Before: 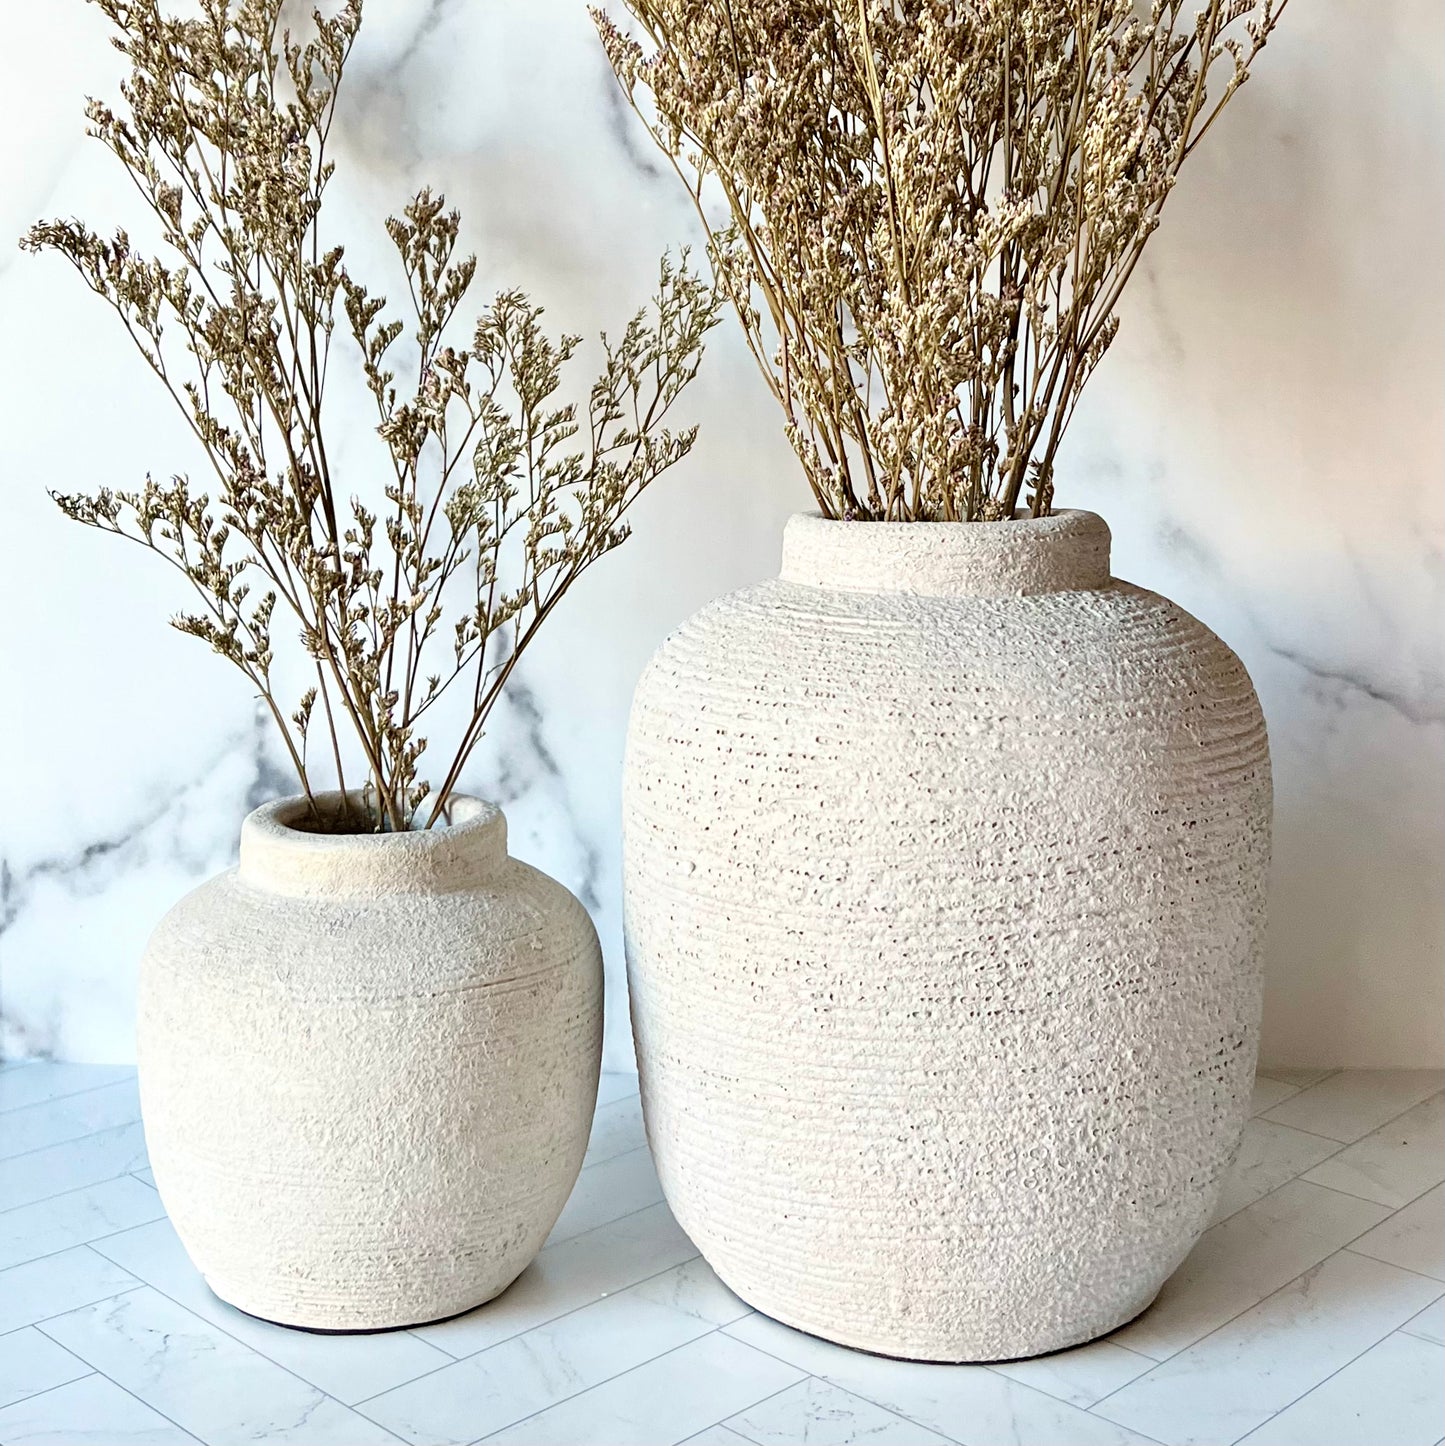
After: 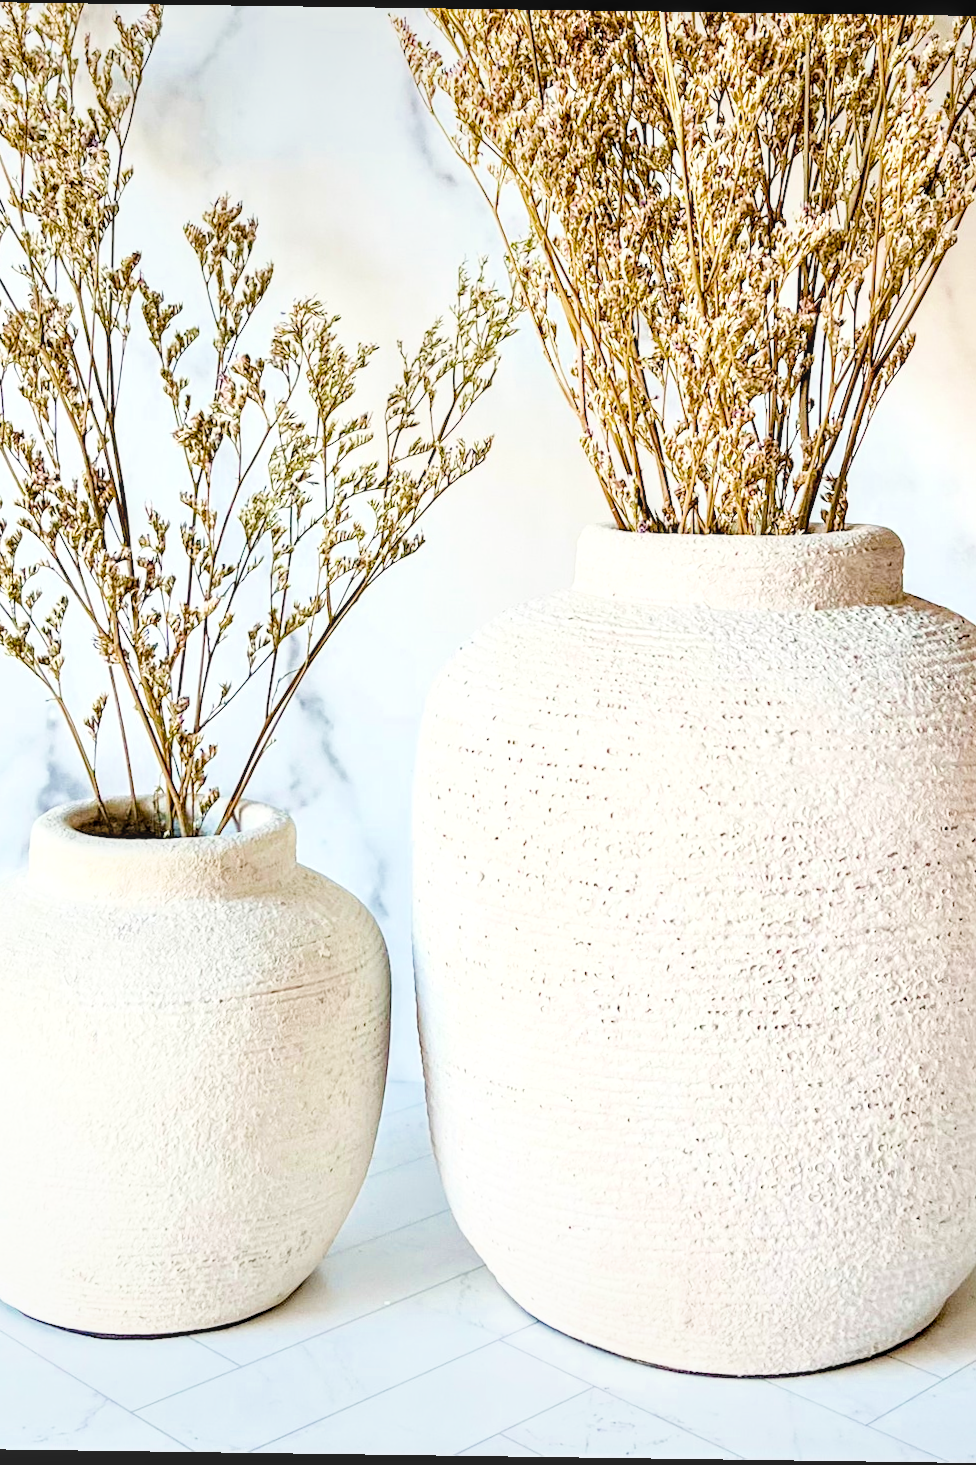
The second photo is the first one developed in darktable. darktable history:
crop and rotate: left 15.055%, right 18.278%
exposure: black level correction 0.001, exposure 1.84 EV, compensate highlight preservation false
color balance rgb: perceptual saturation grading › global saturation 20%, global vibrance 20%
rotate and perspective: rotation 0.8°, automatic cropping off
local contrast: highlights 61%, detail 143%, midtone range 0.428
filmic rgb: black relative exposure -7.65 EV, white relative exposure 4.56 EV, hardness 3.61
